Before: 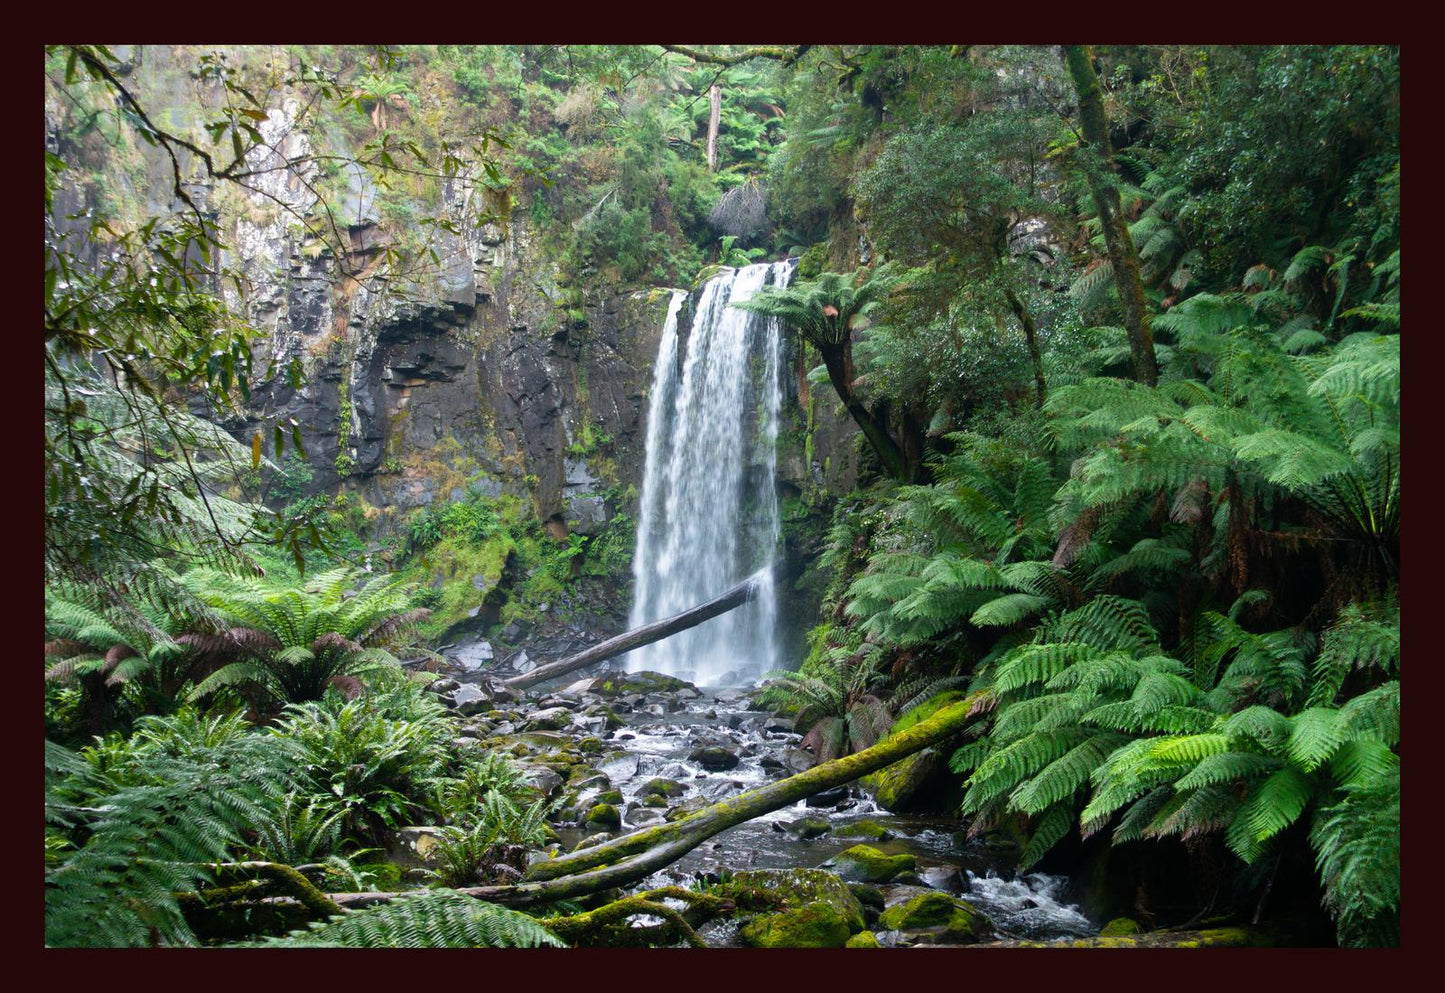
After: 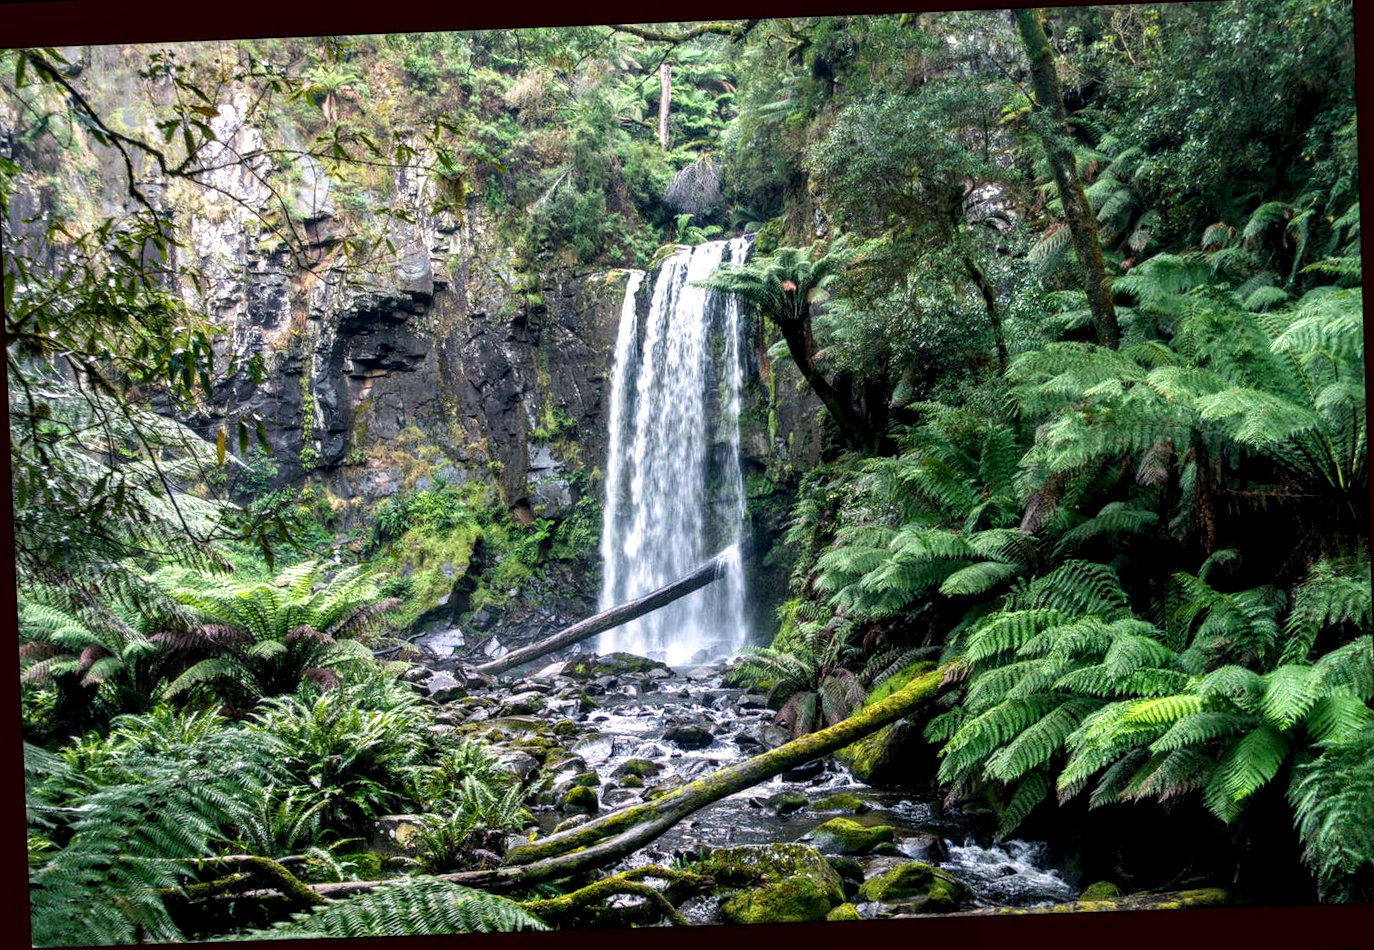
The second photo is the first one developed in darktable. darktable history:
color balance rgb: shadows lift › chroma 1.41%, shadows lift › hue 260°, power › chroma 0.5%, power › hue 260°, highlights gain › chroma 1%, highlights gain › hue 27°, saturation formula JzAzBz (2021)
local contrast: highlights 20%, shadows 70%, detail 170%
rotate and perspective: rotation -2.12°, lens shift (vertical) 0.009, lens shift (horizontal) -0.008, automatic cropping original format, crop left 0.036, crop right 0.964, crop top 0.05, crop bottom 0.959
